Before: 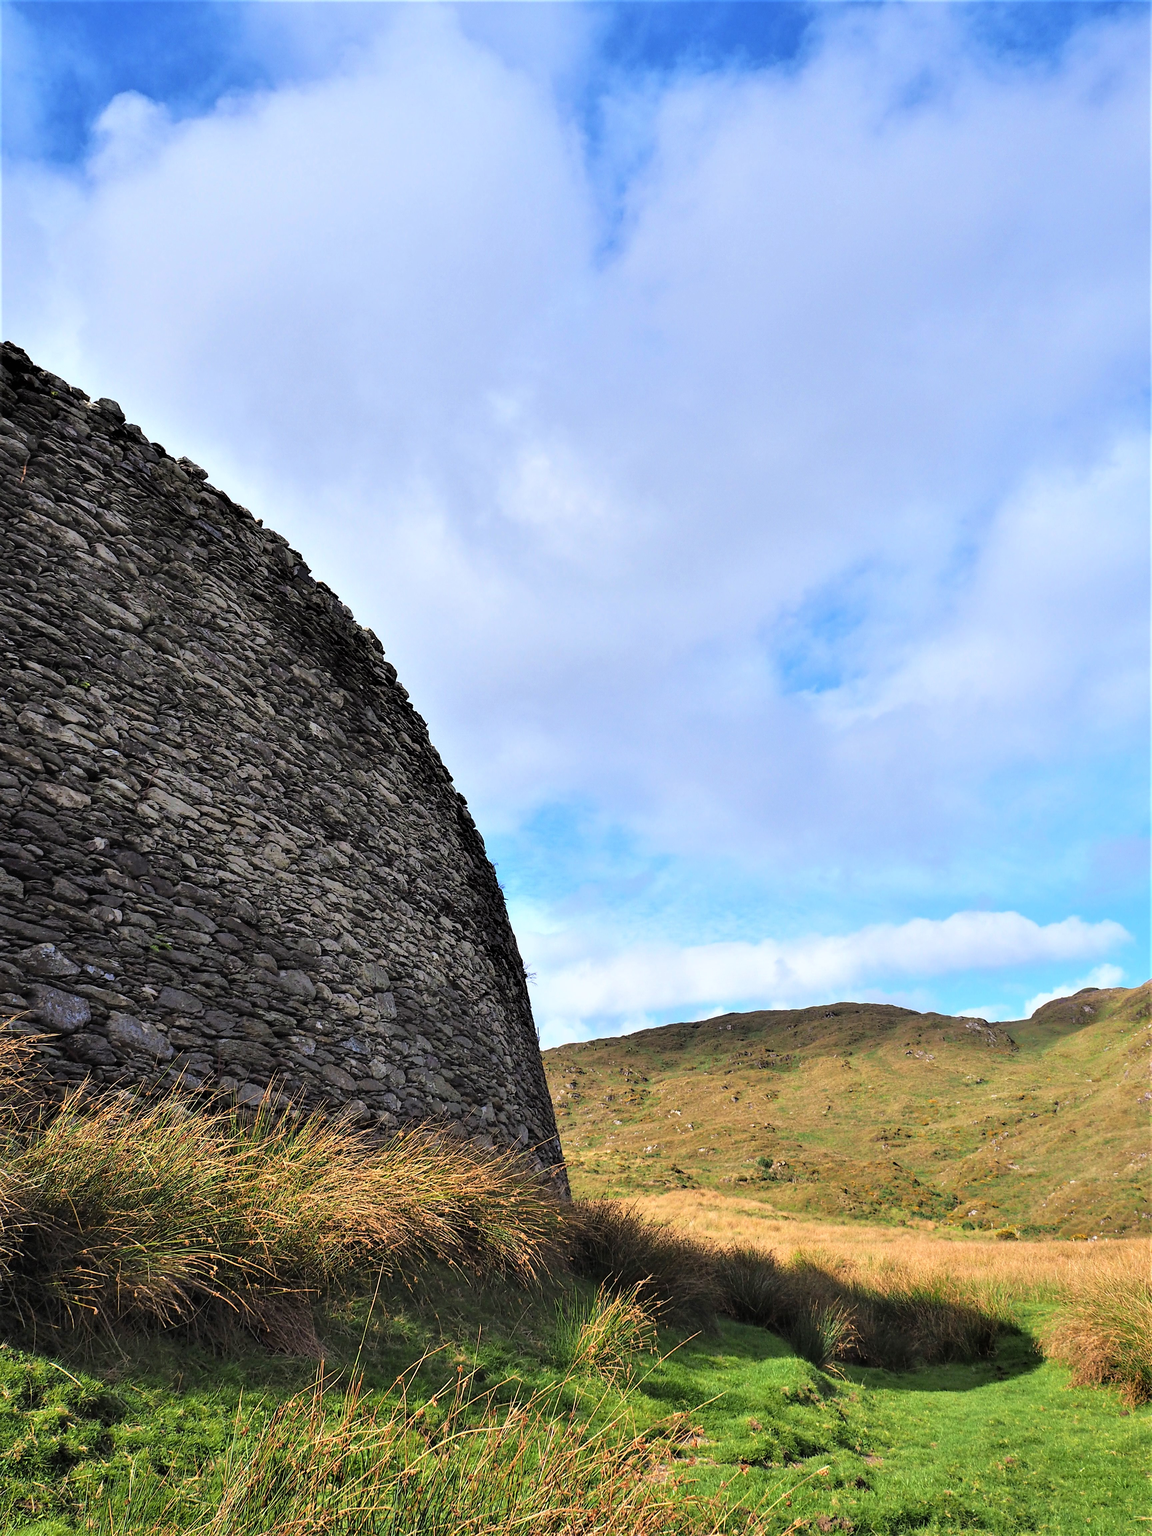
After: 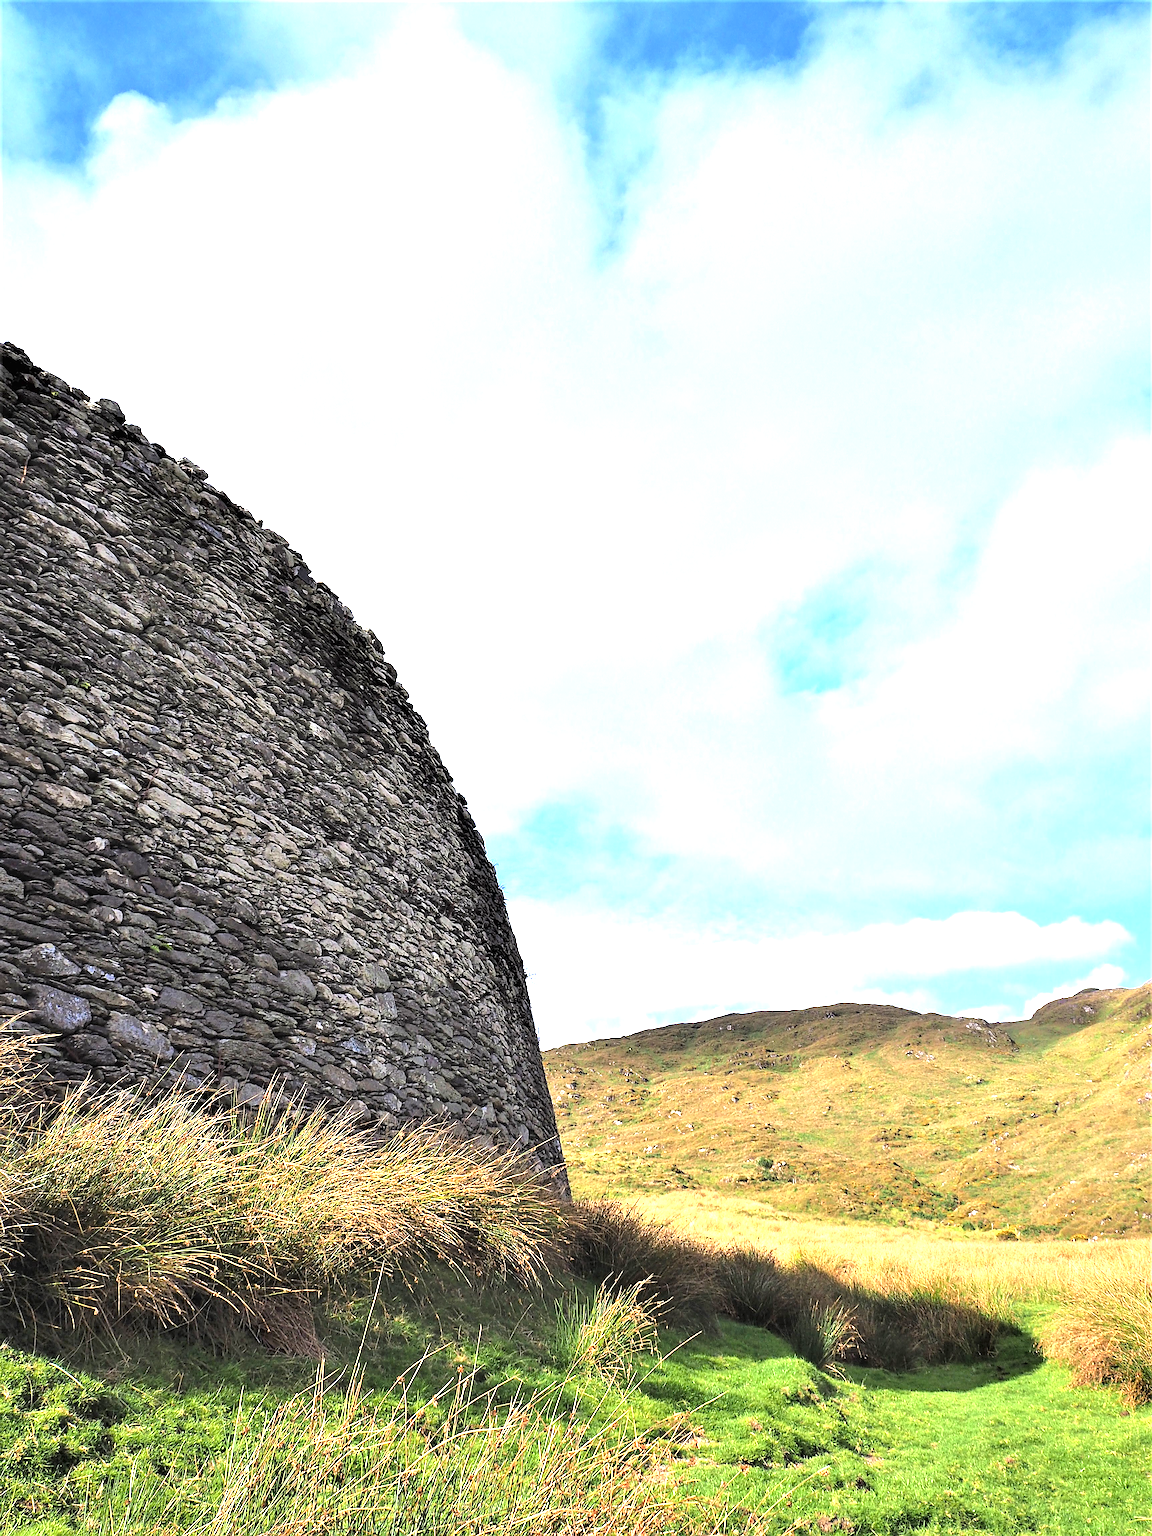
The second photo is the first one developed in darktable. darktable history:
sharpen: on, module defaults
exposure: black level correction 0, exposure 1.103 EV, compensate highlight preservation false
